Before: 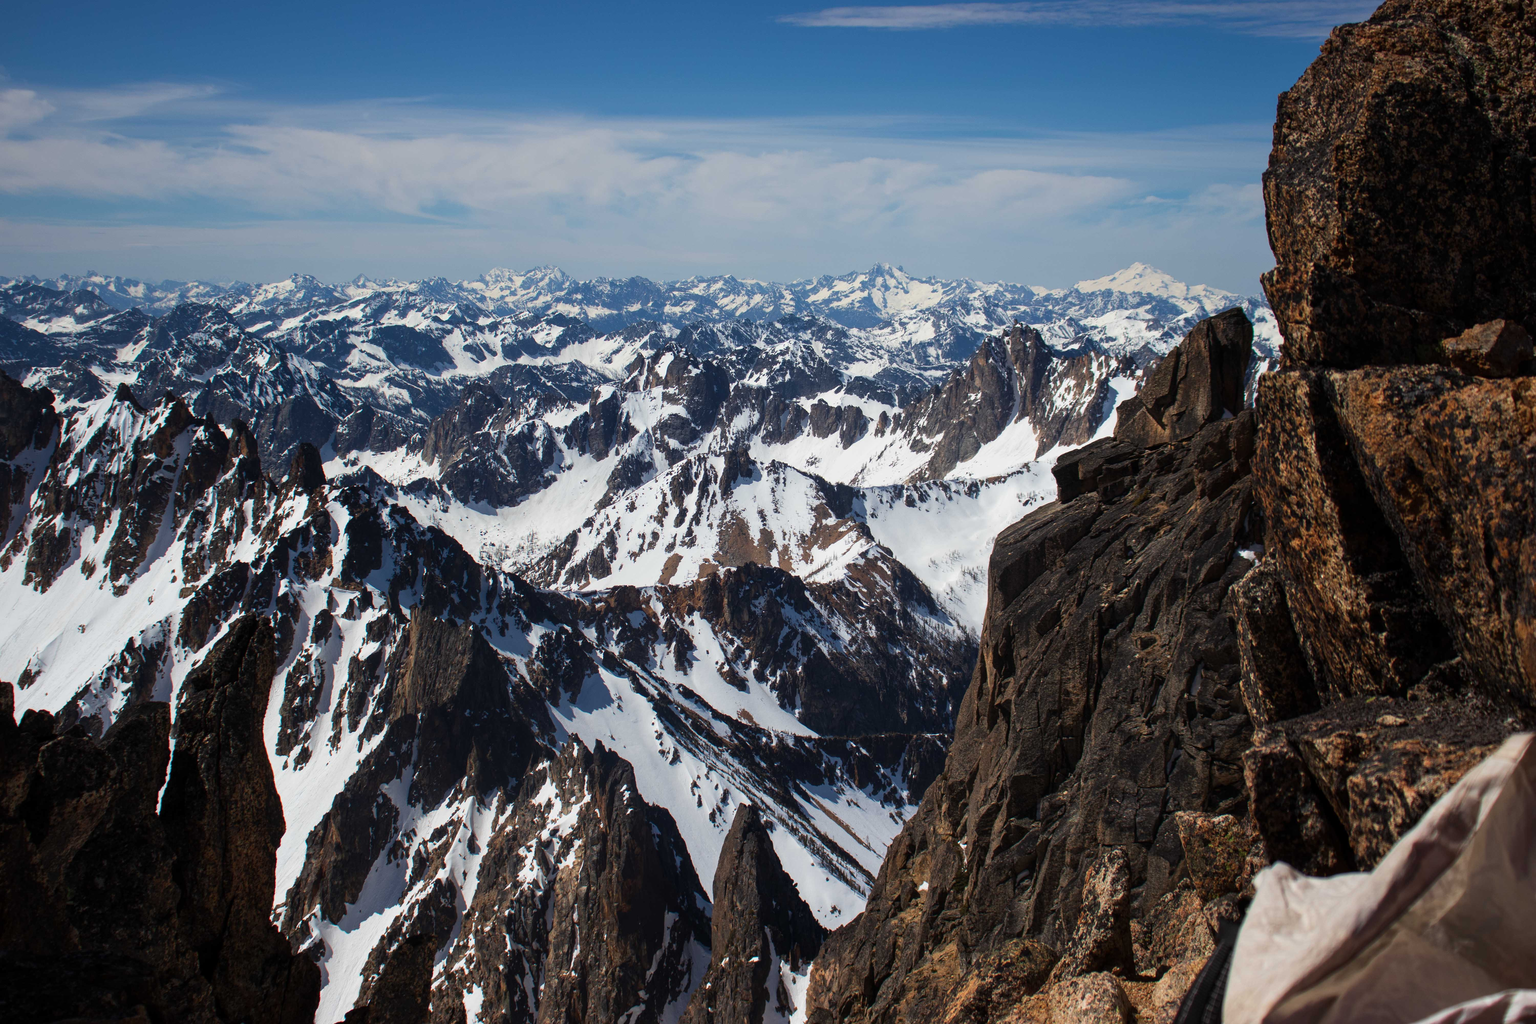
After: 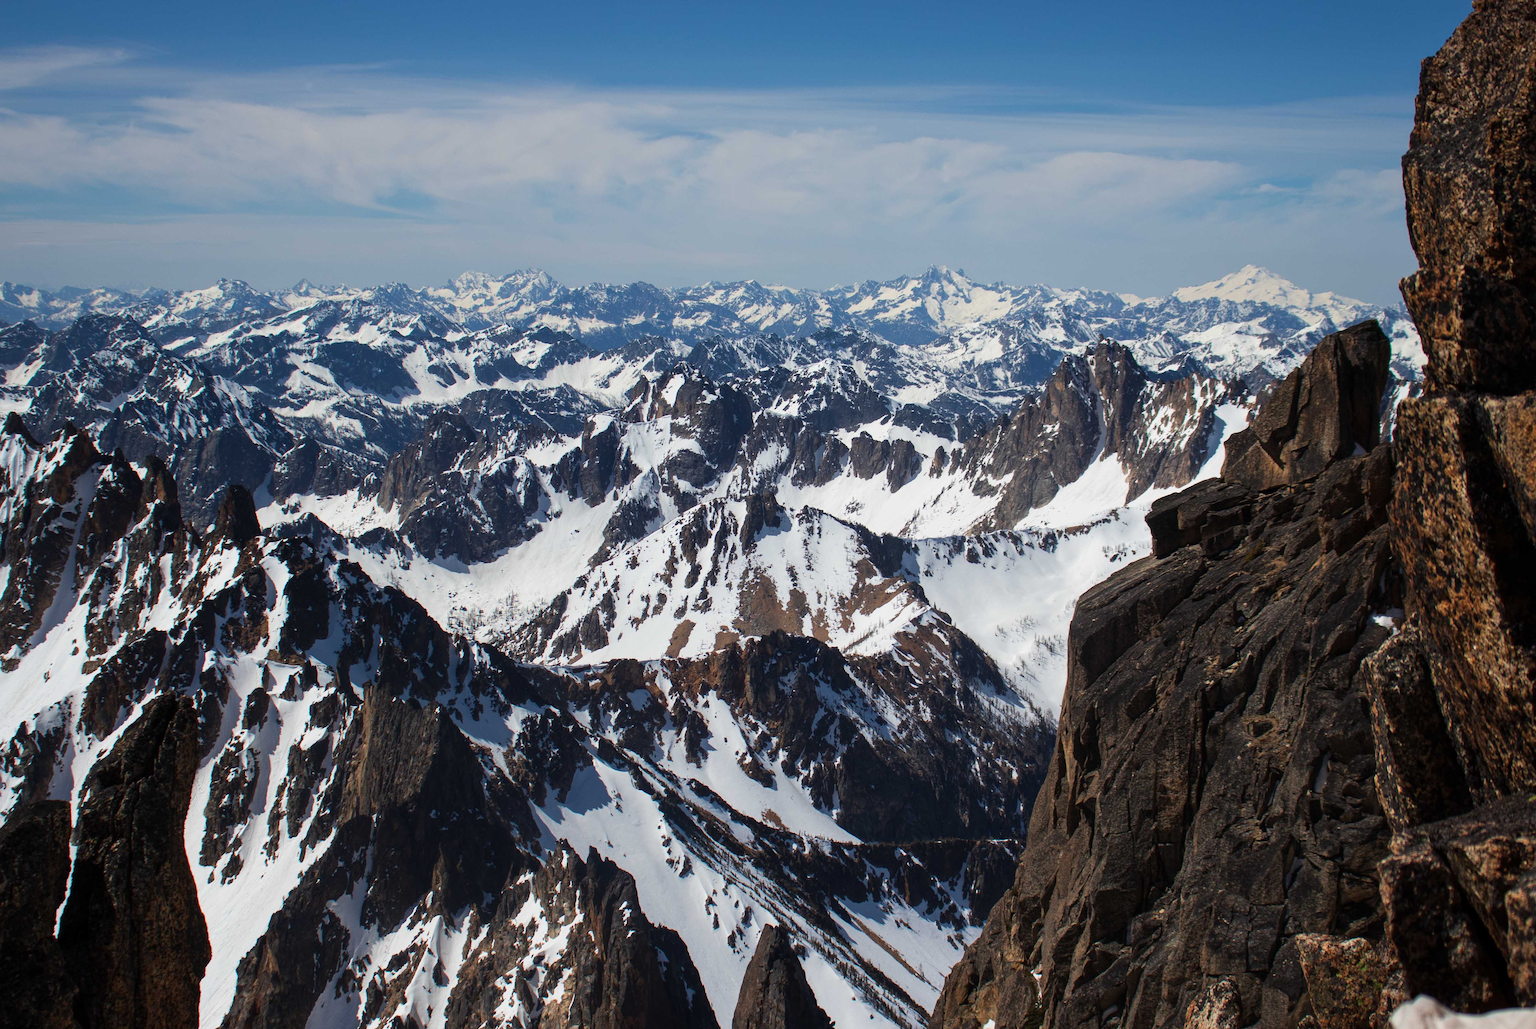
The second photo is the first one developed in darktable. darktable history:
crop and rotate: left 7.346%, top 4.446%, right 10.593%, bottom 13.018%
